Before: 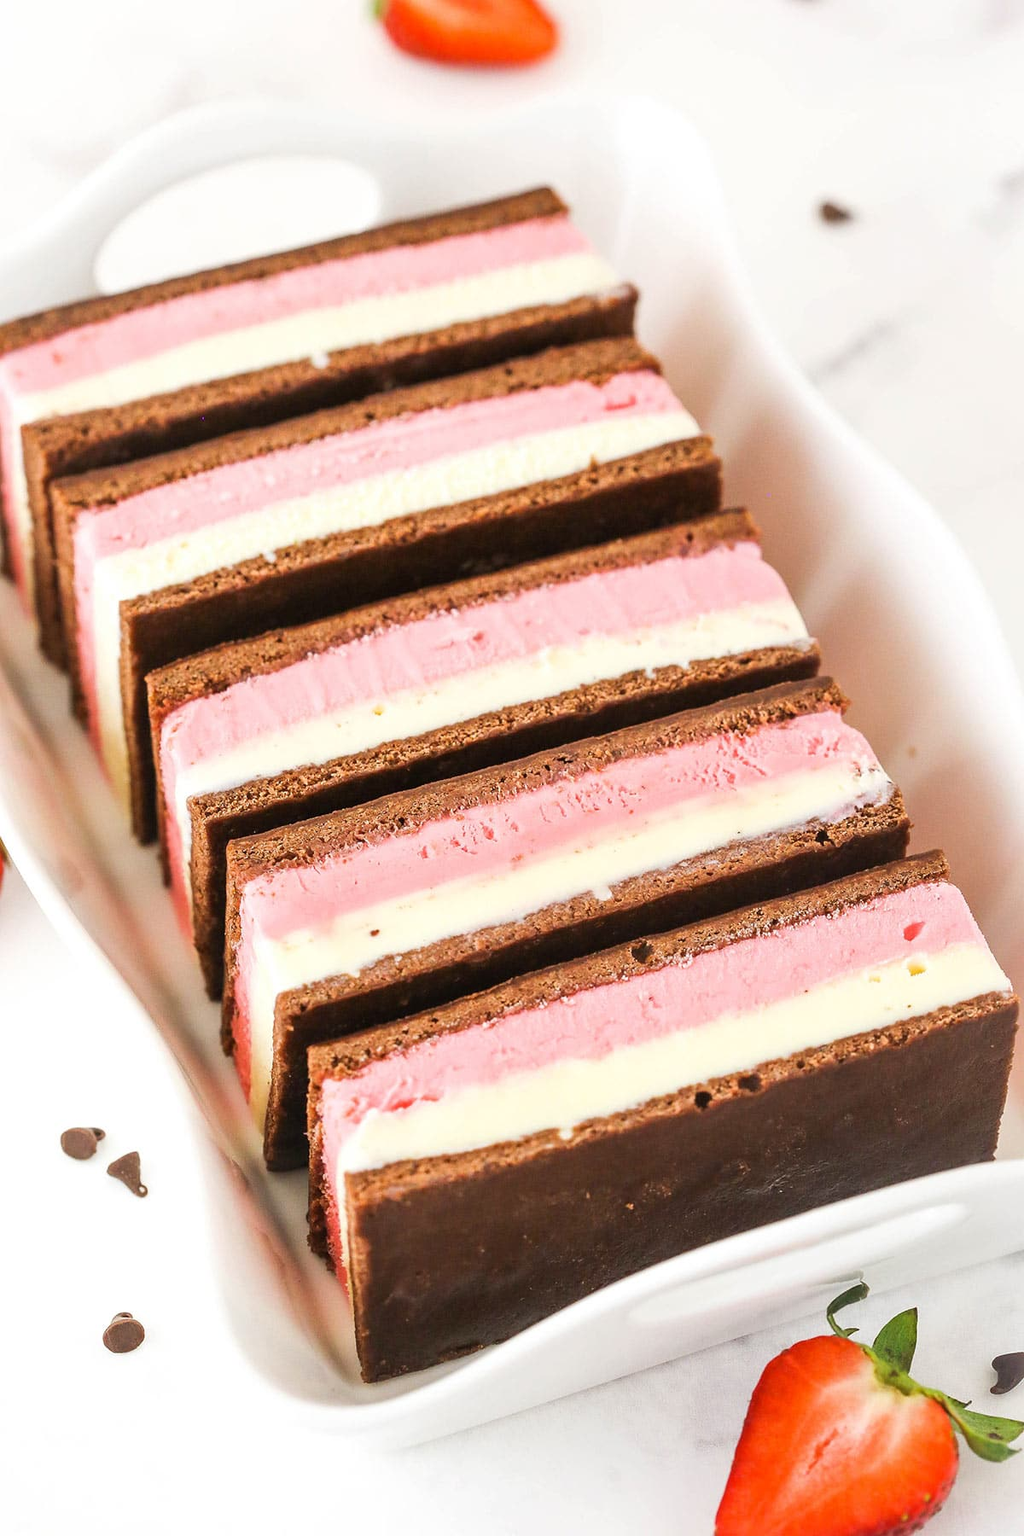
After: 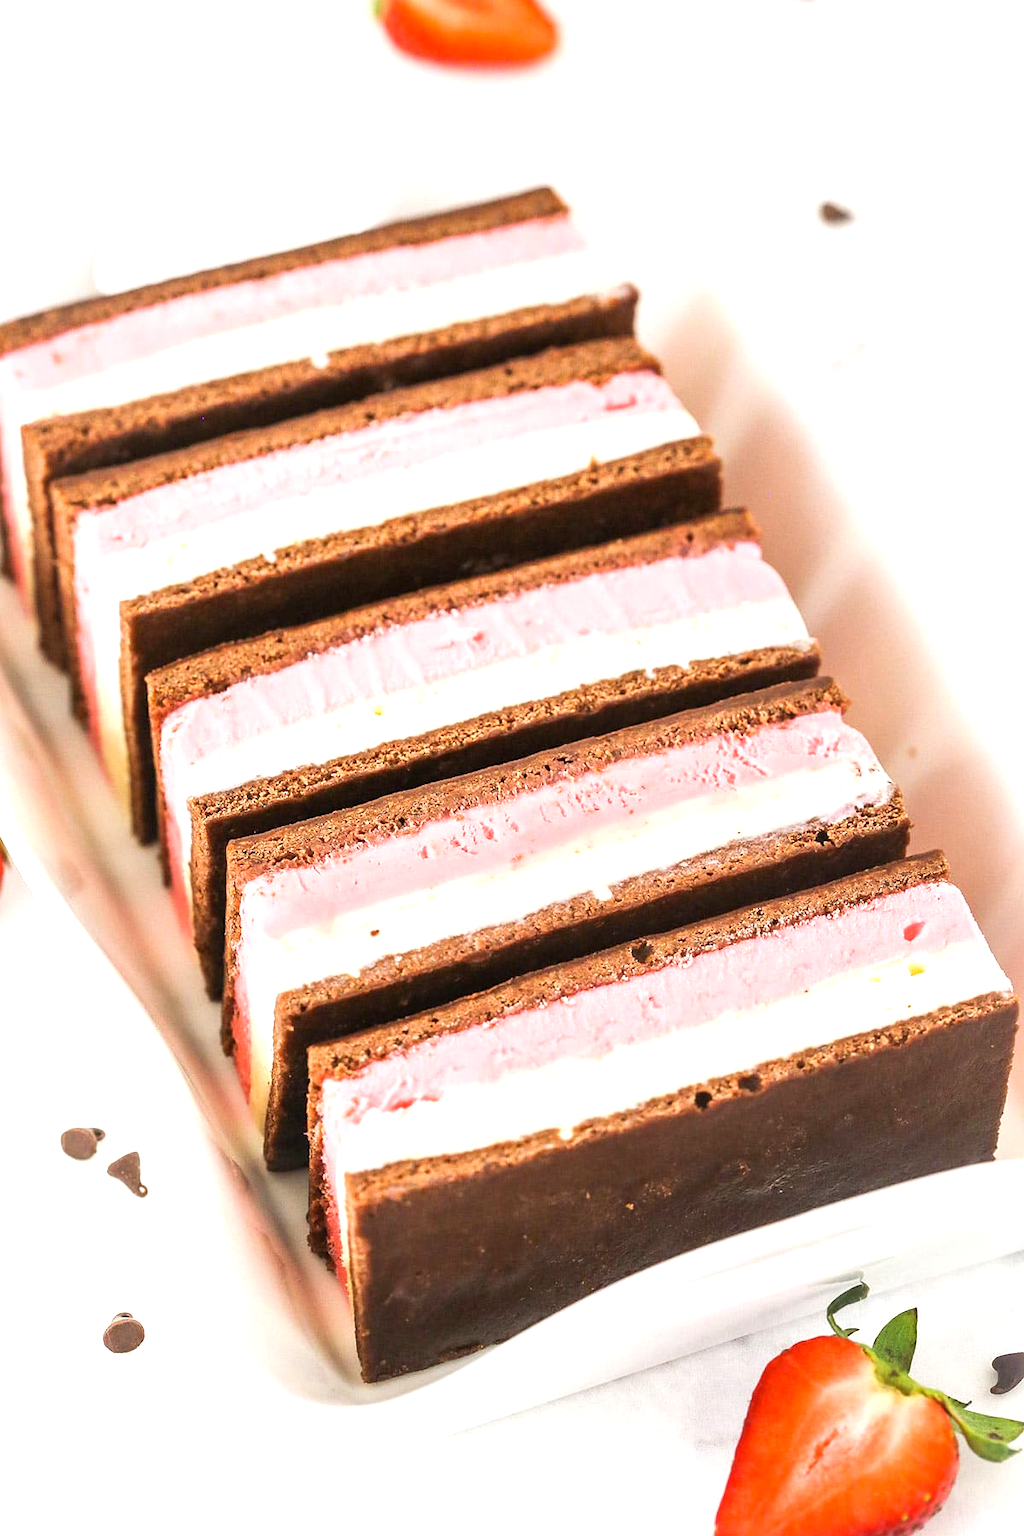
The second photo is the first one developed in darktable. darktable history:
exposure: black level correction 0.001, exposure 0.498 EV
